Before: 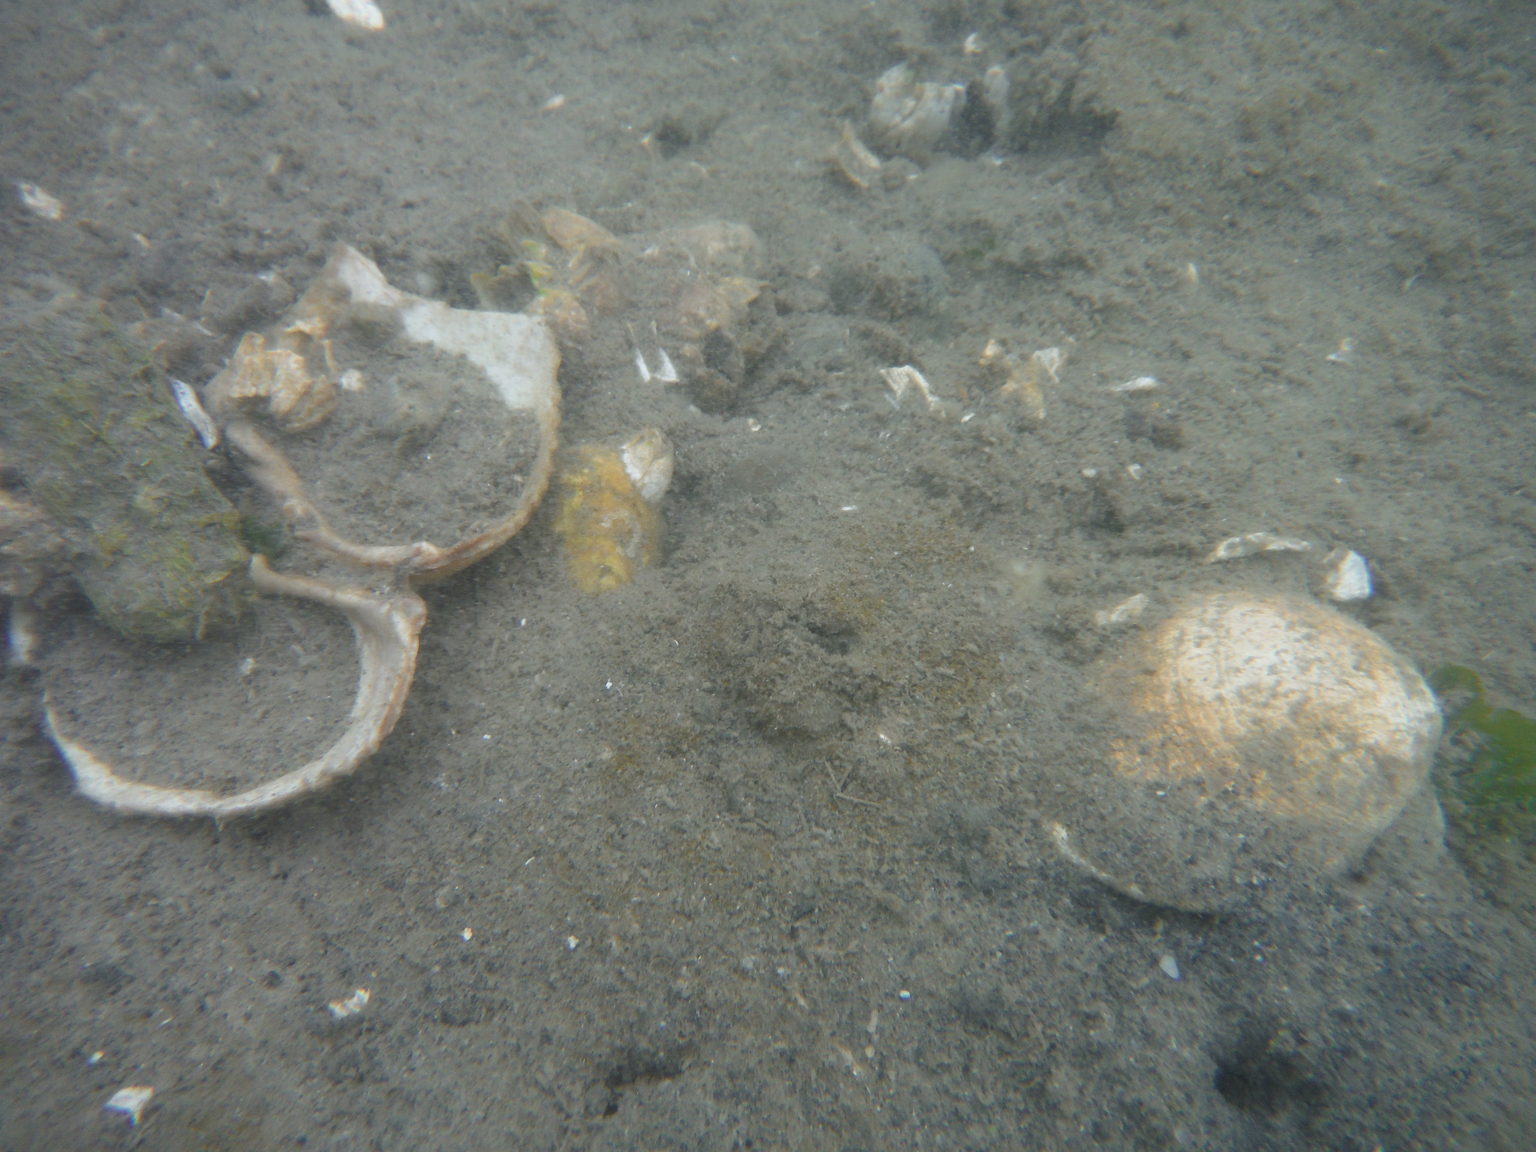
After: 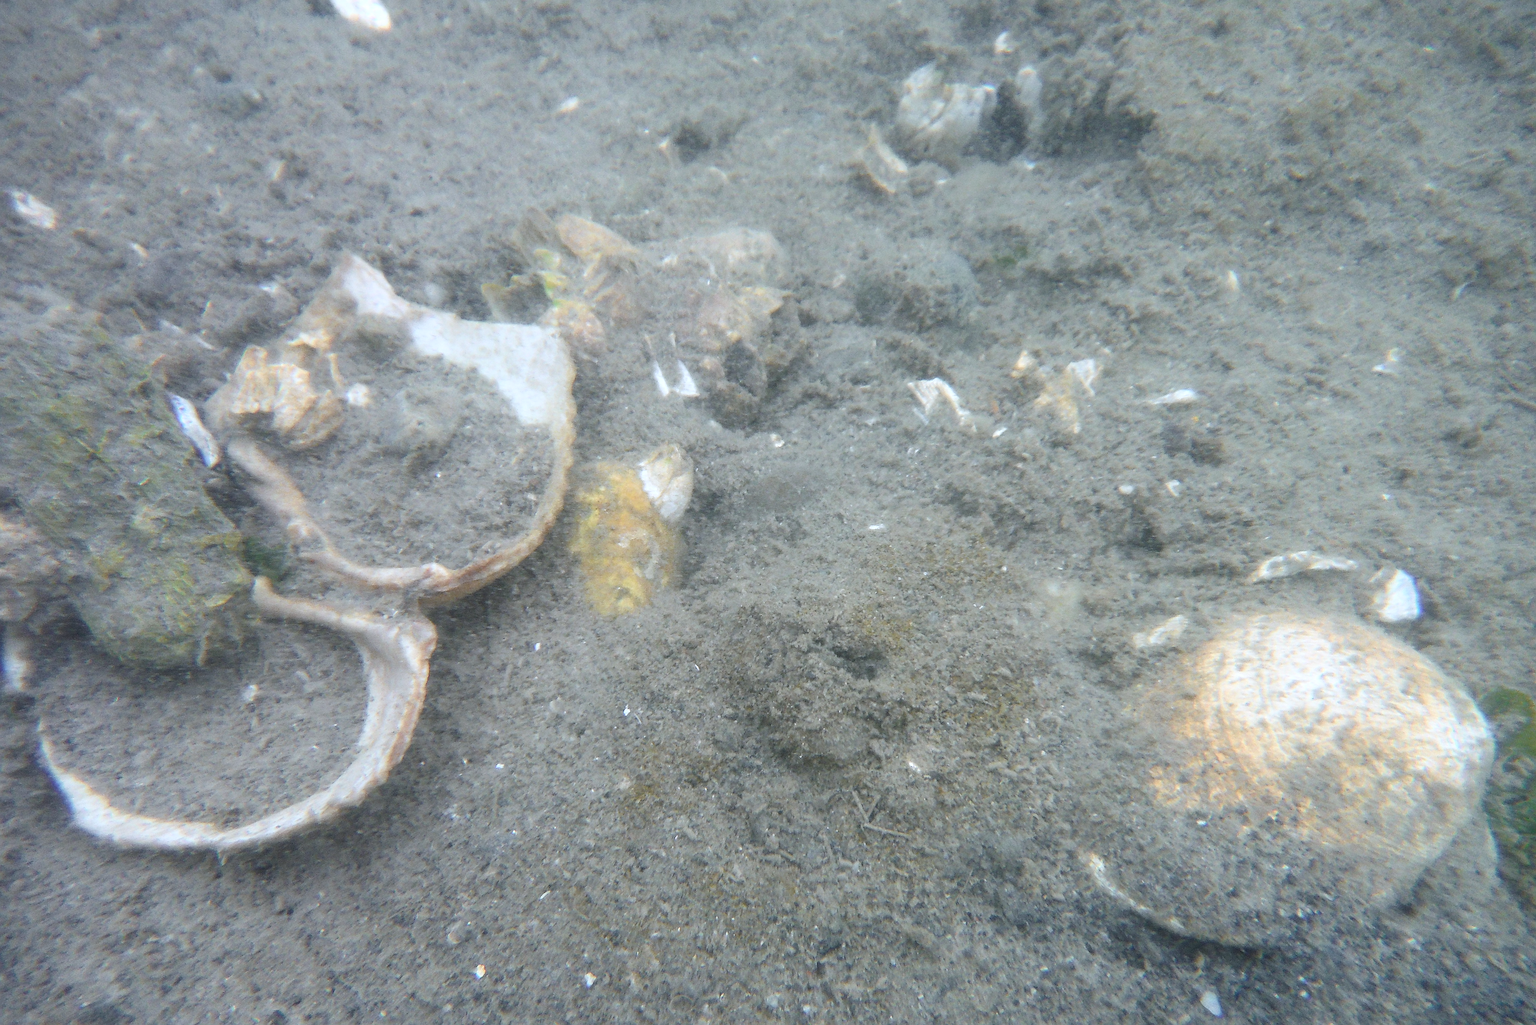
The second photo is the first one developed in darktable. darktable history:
contrast brightness saturation: contrast 0.195, brightness 0.151, saturation 0.147
sharpen: radius 1.387, amount 1.256, threshold 0.62
exposure: black level correction 0.001, compensate highlight preservation false
crop and rotate: angle 0.161°, left 0.293%, right 3.257%, bottom 14.092%
color calibration: illuminant as shot in camera, x 0.358, y 0.373, temperature 4628.91 K, gamut compression 1.65
local contrast: on, module defaults
